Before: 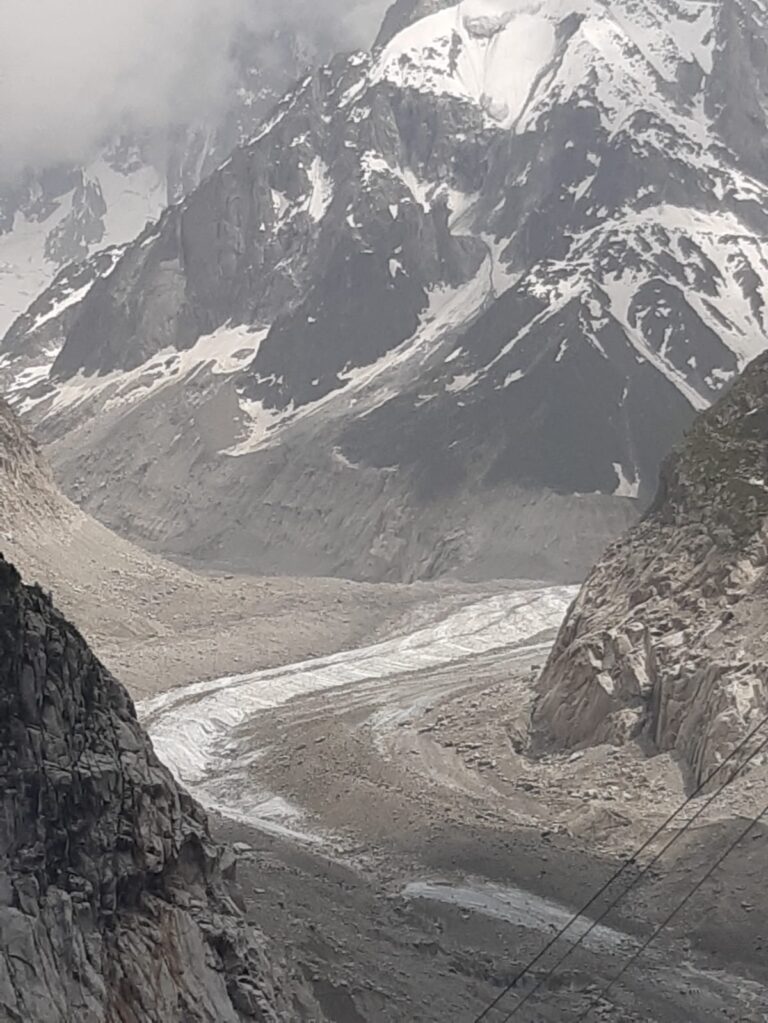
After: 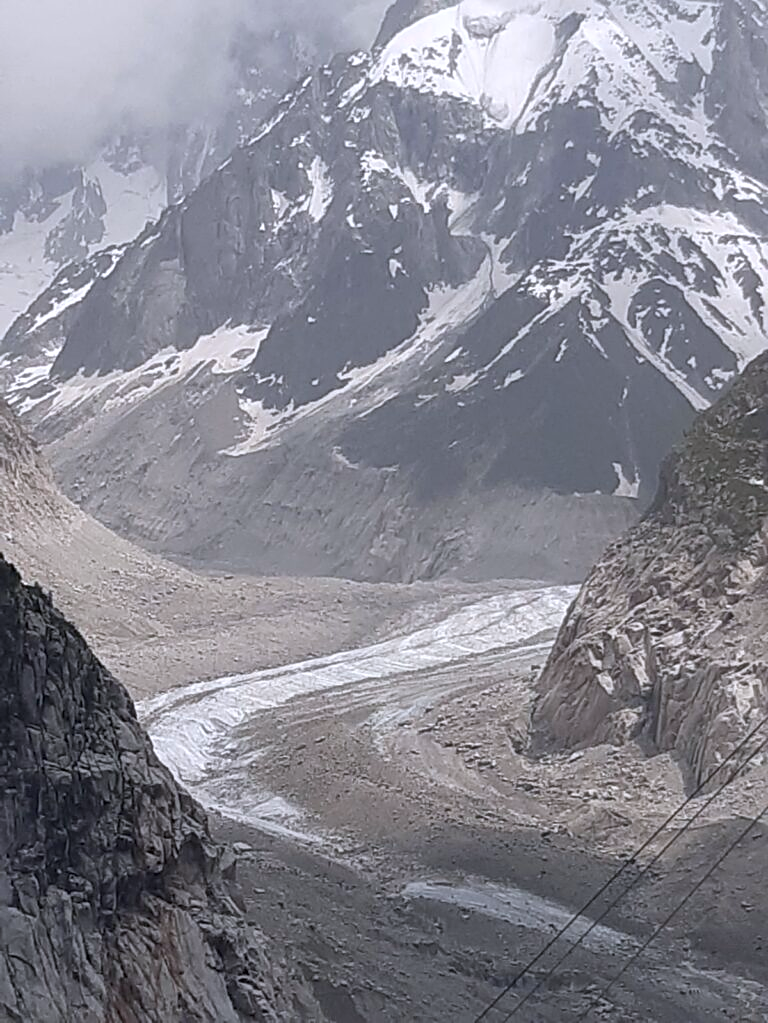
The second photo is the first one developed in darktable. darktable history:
sharpen: on, module defaults
contrast brightness saturation: contrast 0.04, saturation 0.16
color calibration: illuminant as shot in camera, x 0.358, y 0.373, temperature 4628.91 K
